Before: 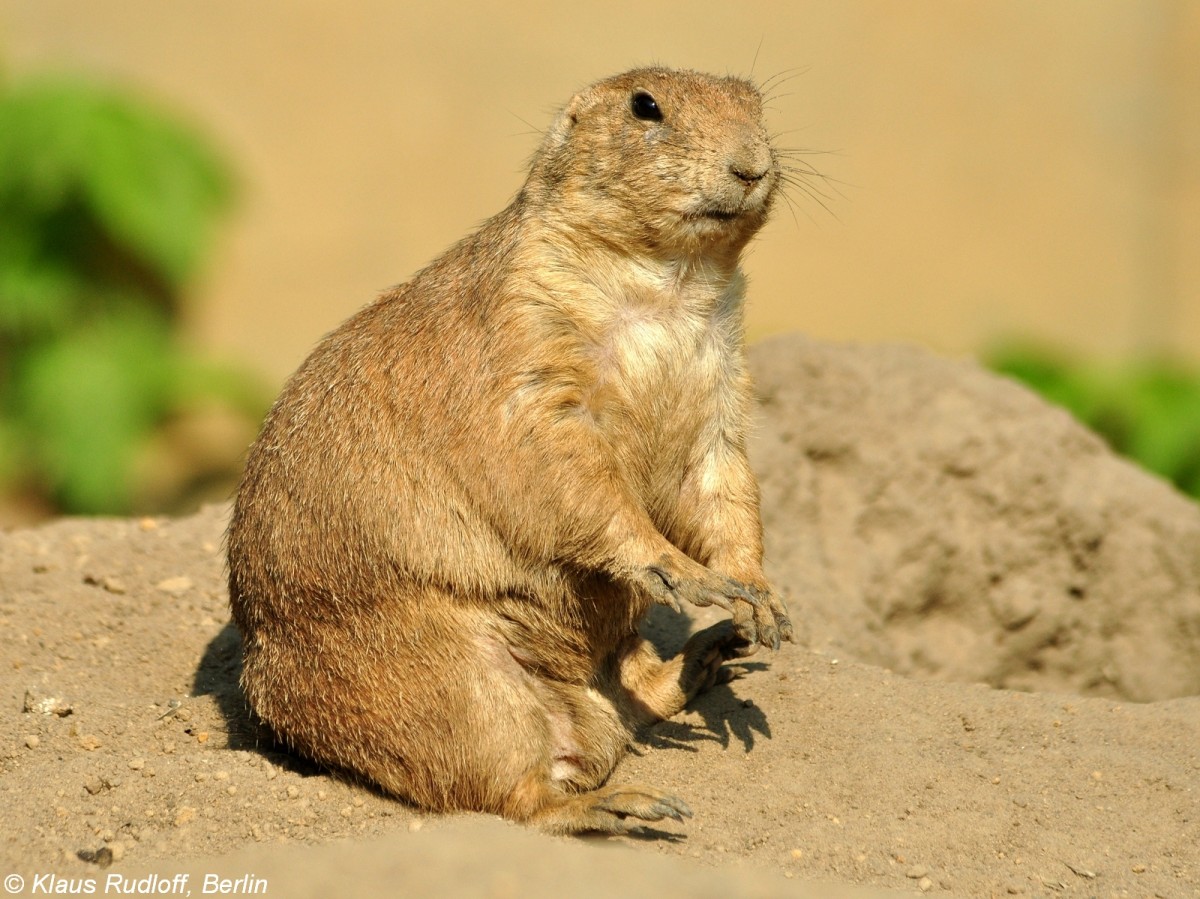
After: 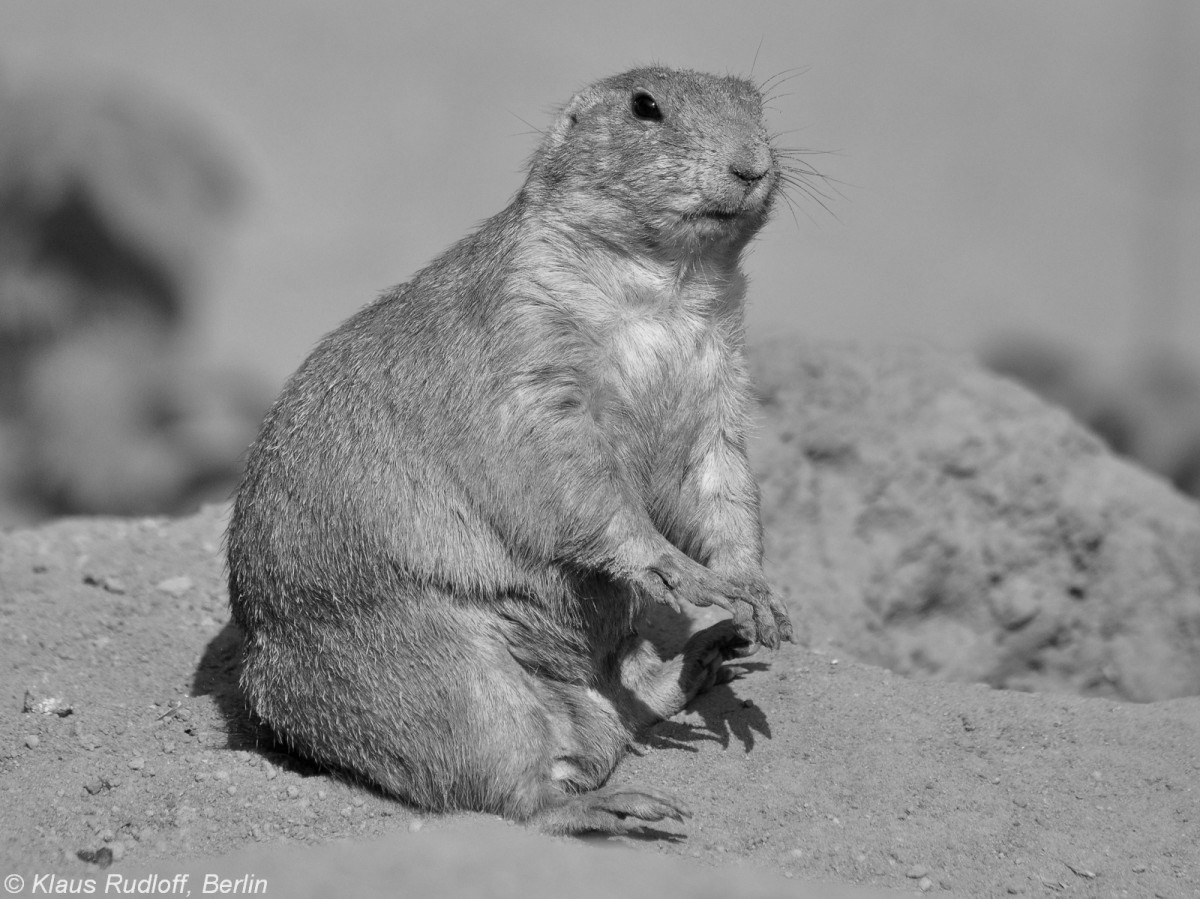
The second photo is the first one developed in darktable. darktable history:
color calibration: output gray [0.267, 0.423, 0.261, 0], illuminant as shot in camera, x 0.358, y 0.373, temperature 4628.91 K
shadows and highlights: highlights color adjustment 40.47%
